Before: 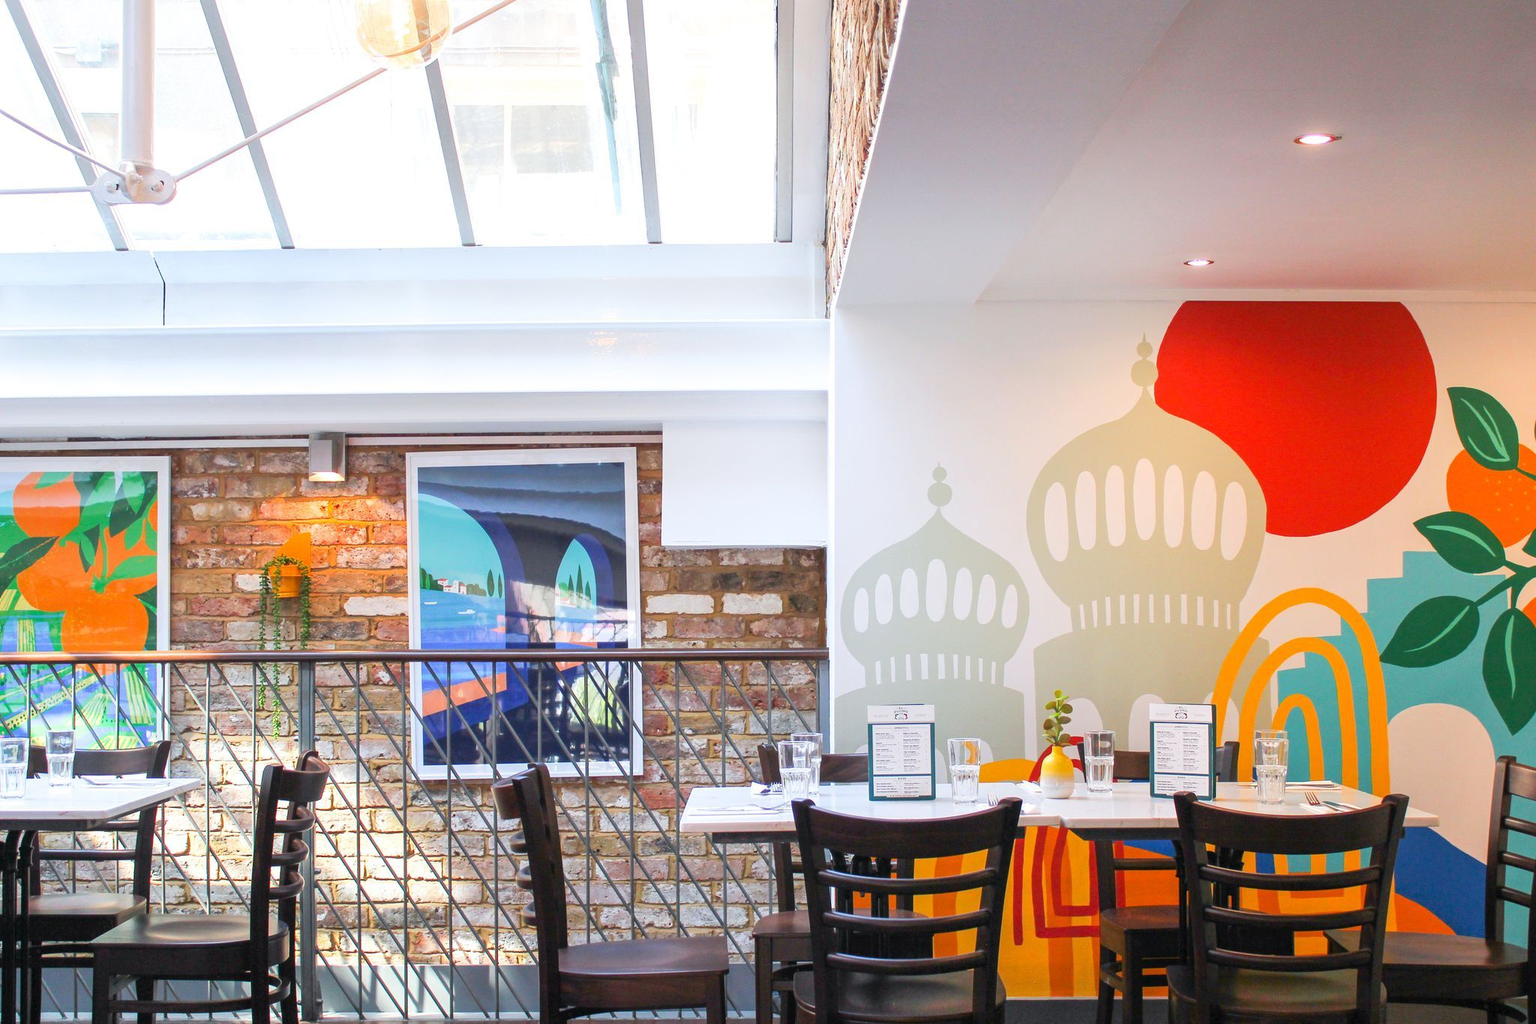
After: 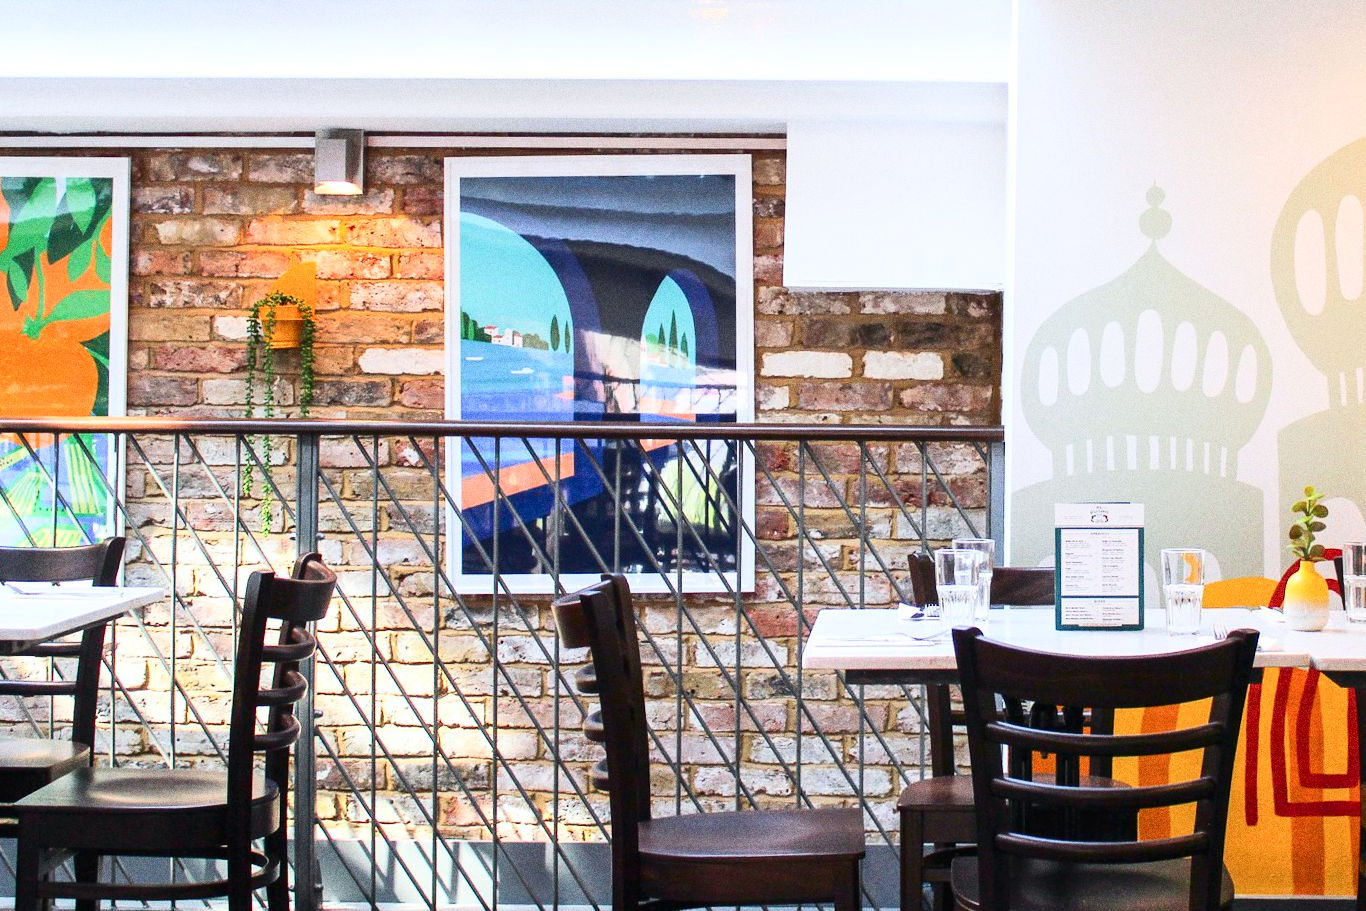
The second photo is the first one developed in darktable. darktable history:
grain: coarseness 0.09 ISO, strength 40%
contrast brightness saturation: contrast 0.28
crop and rotate: angle -0.82°, left 3.85%, top 31.828%, right 27.992%
